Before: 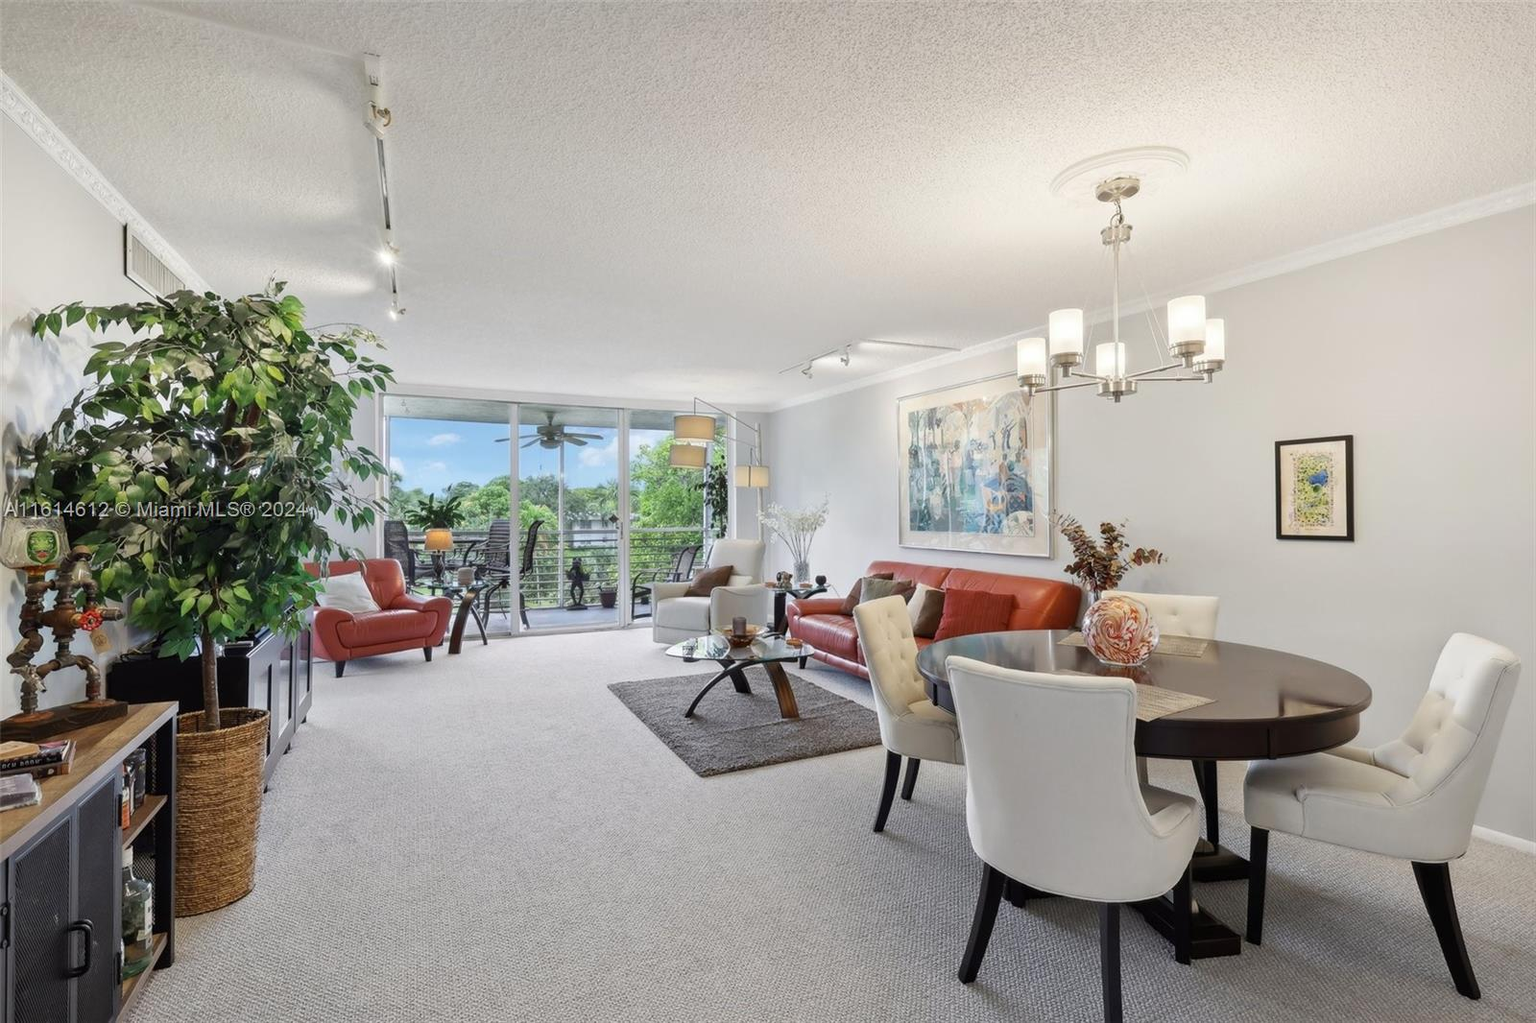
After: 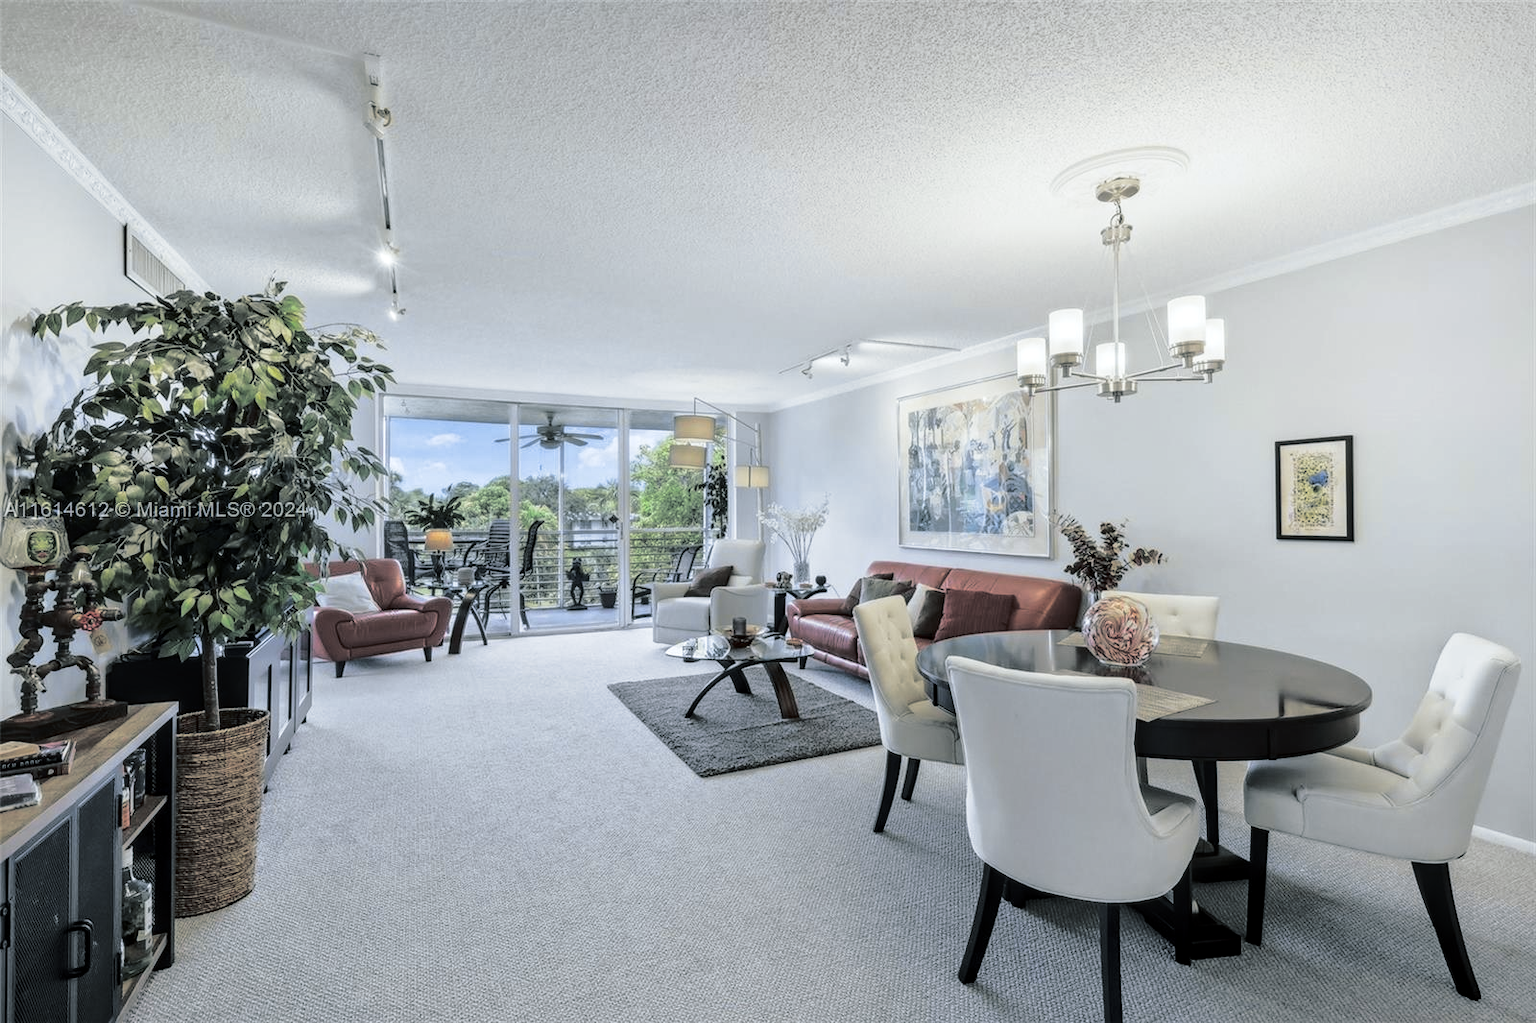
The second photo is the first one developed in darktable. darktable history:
white balance: red 0.925, blue 1.046
local contrast: on, module defaults
tone curve: curves: ch0 [(0.003, 0.015) (0.104, 0.07) (0.239, 0.201) (0.327, 0.317) (0.401, 0.443) (0.495, 0.55) (0.65, 0.68) (0.832, 0.858) (1, 0.977)]; ch1 [(0, 0) (0.161, 0.092) (0.35, 0.33) (0.379, 0.401) (0.447, 0.476) (0.495, 0.499) (0.515, 0.518) (0.55, 0.557) (0.621, 0.615) (0.718, 0.734) (1, 1)]; ch2 [(0, 0) (0.359, 0.372) (0.437, 0.437) (0.502, 0.501) (0.534, 0.537) (0.599, 0.586) (1, 1)], color space Lab, independent channels, preserve colors none
split-toning: shadows › hue 201.6°, shadows › saturation 0.16, highlights › hue 50.4°, highlights › saturation 0.2, balance -49.9
